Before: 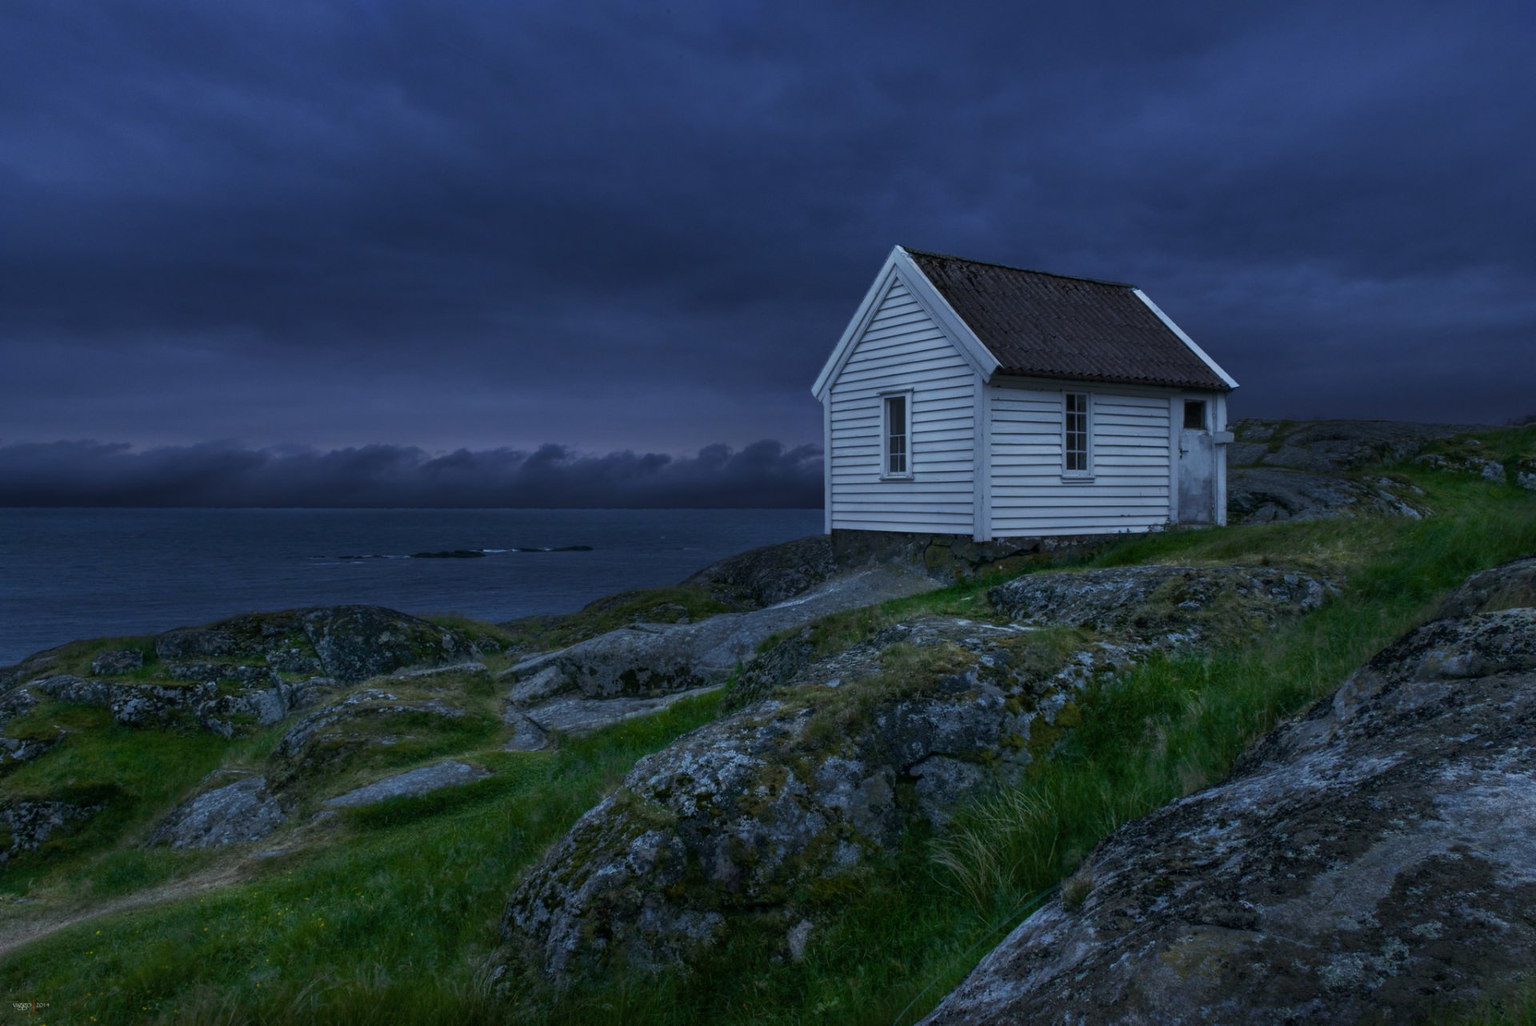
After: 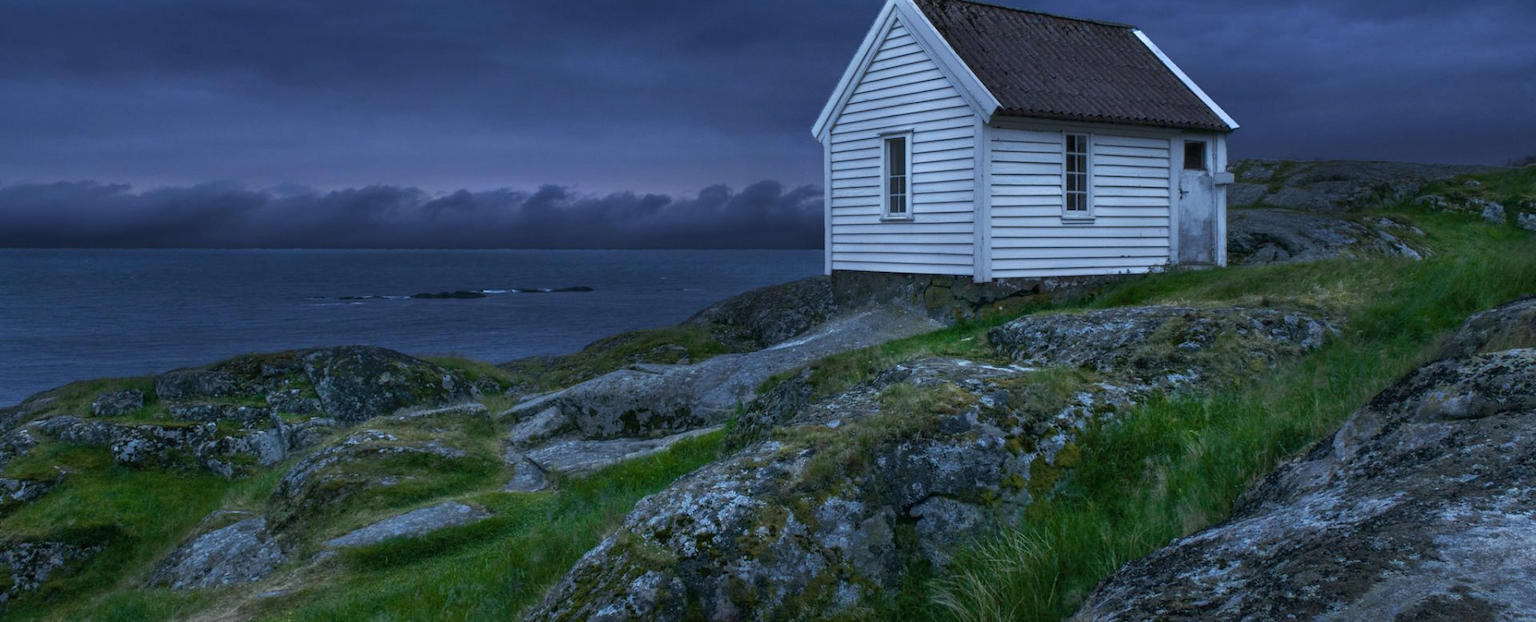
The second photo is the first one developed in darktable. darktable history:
exposure: black level correction 0, exposure 0.702 EV, compensate exposure bias true, compensate highlight preservation false
crop and rotate: top 25.31%, bottom 13.961%
color correction: highlights b* -0.038
